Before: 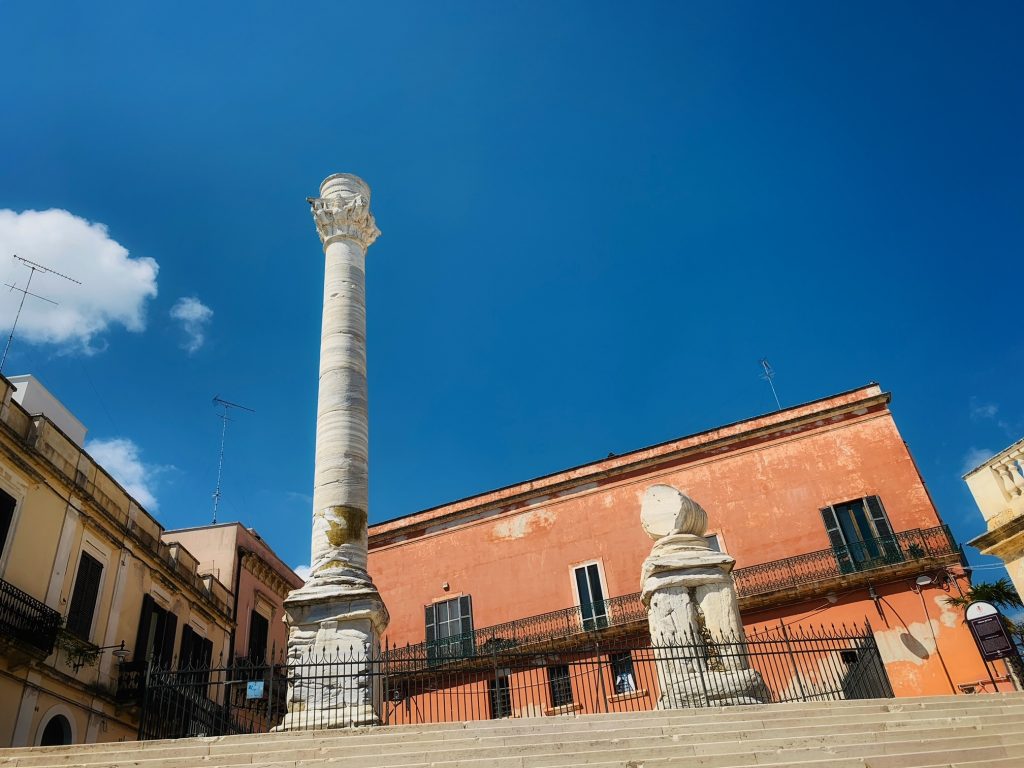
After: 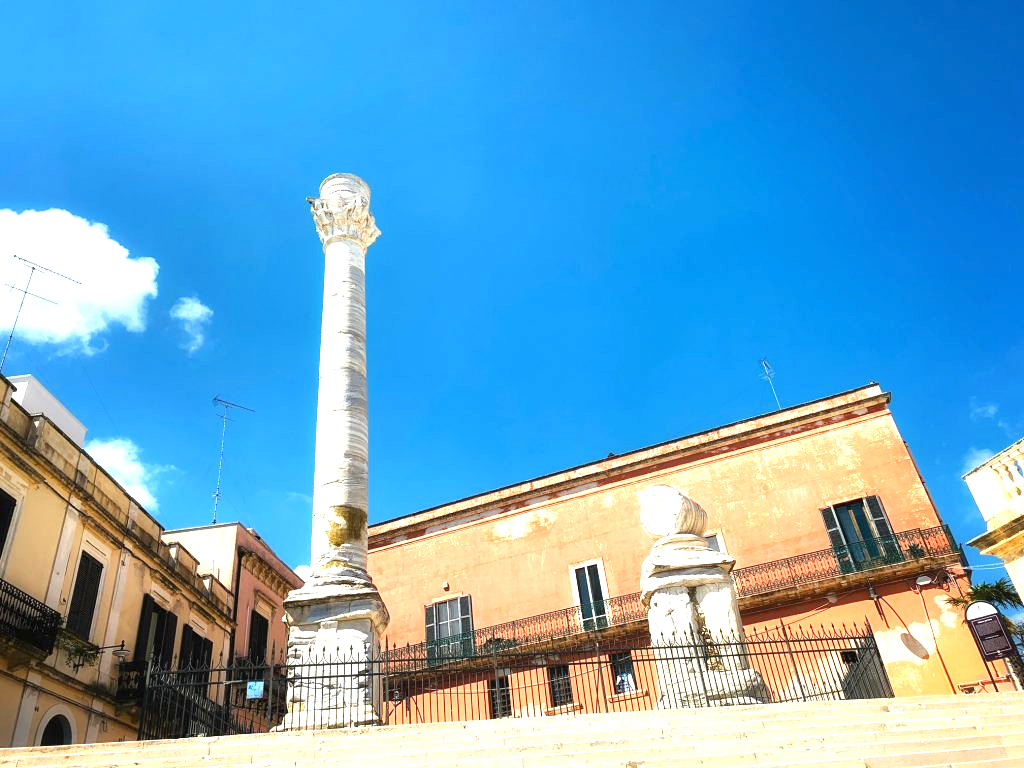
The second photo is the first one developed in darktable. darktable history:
tone equalizer: on, module defaults
exposure: black level correction 0, exposure 1.45 EV, compensate exposure bias true, compensate highlight preservation false
